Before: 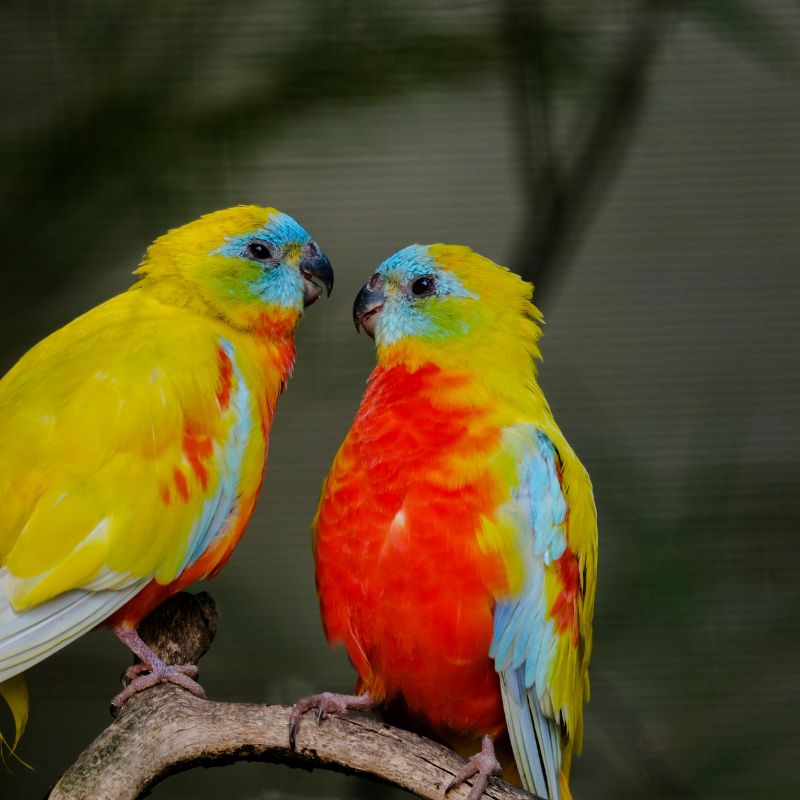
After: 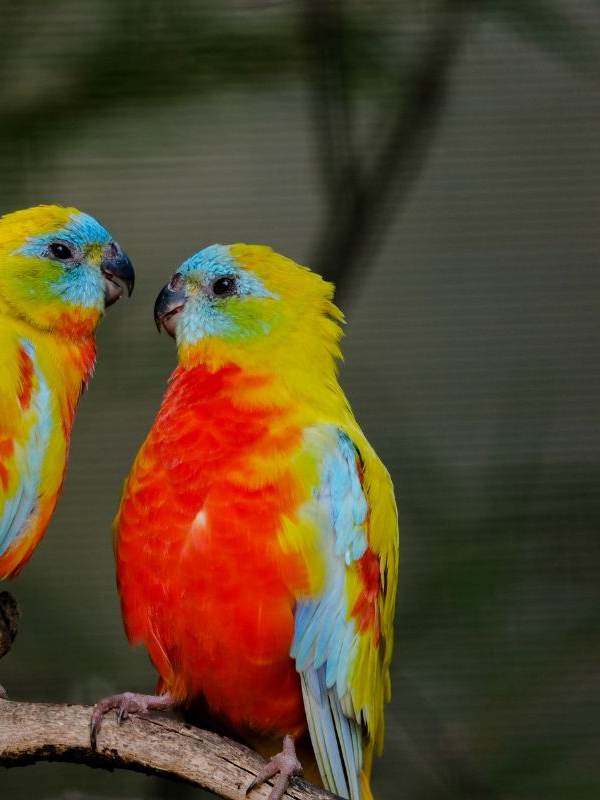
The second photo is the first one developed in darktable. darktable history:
crop and rotate: left 24.967%
